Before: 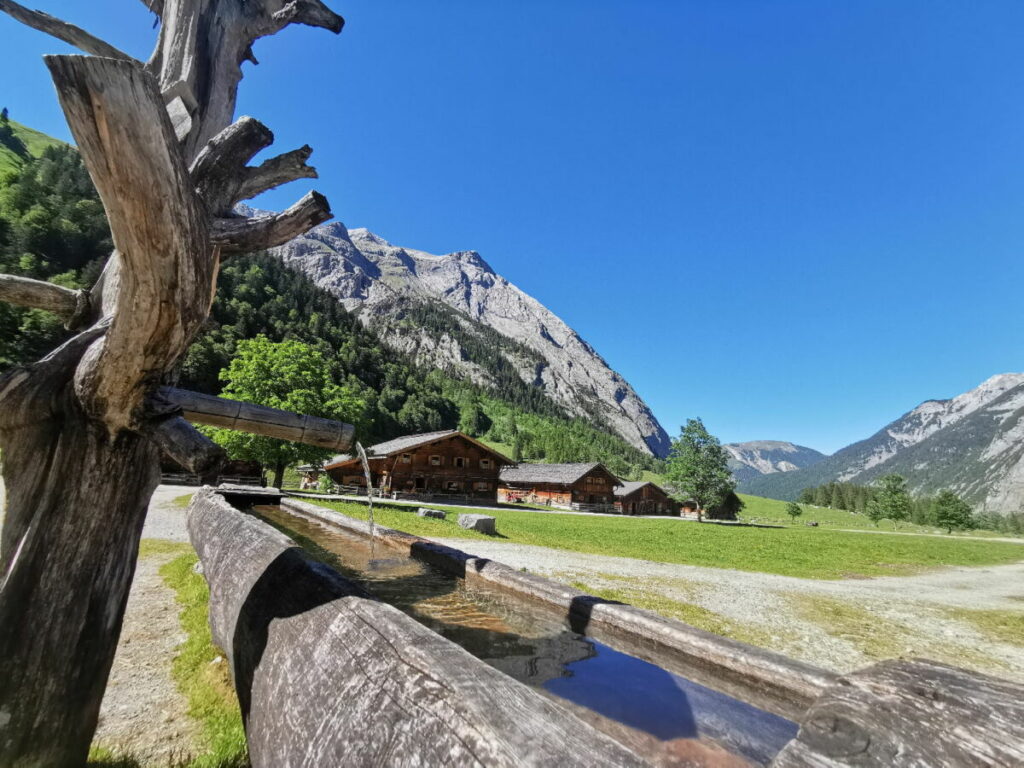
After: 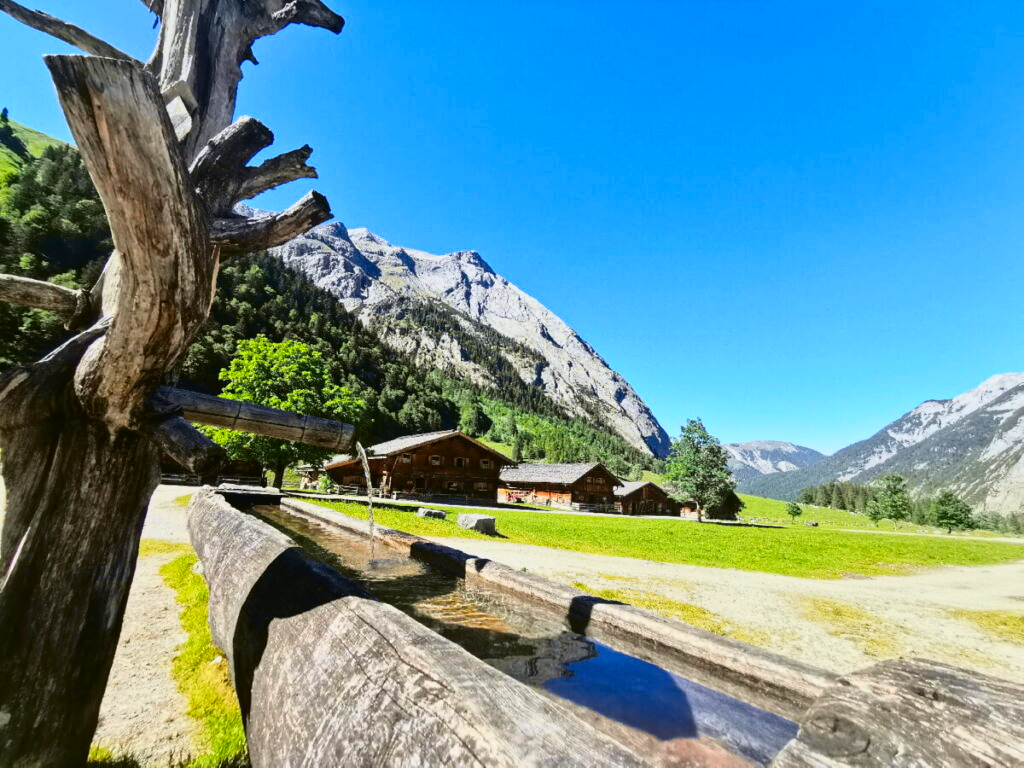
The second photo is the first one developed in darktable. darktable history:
tone curve: curves: ch0 [(0.003, 0.023) (0.071, 0.052) (0.236, 0.197) (0.466, 0.557) (0.625, 0.761) (0.783, 0.9) (0.994, 0.968)]; ch1 [(0, 0) (0.262, 0.227) (0.417, 0.386) (0.469, 0.467) (0.502, 0.498) (0.528, 0.53) (0.573, 0.579) (0.605, 0.621) (0.644, 0.671) (0.686, 0.728) (0.994, 0.987)]; ch2 [(0, 0) (0.262, 0.188) (0.385, 0.353) (0.427, 0.424) (0.495, 0.493) (0.515, 0.54) (0.547, 0.561) (0.589, 0.613) (0.644, 0.748) (1, 1)], color space Lab, independent channels, preserve colors none
